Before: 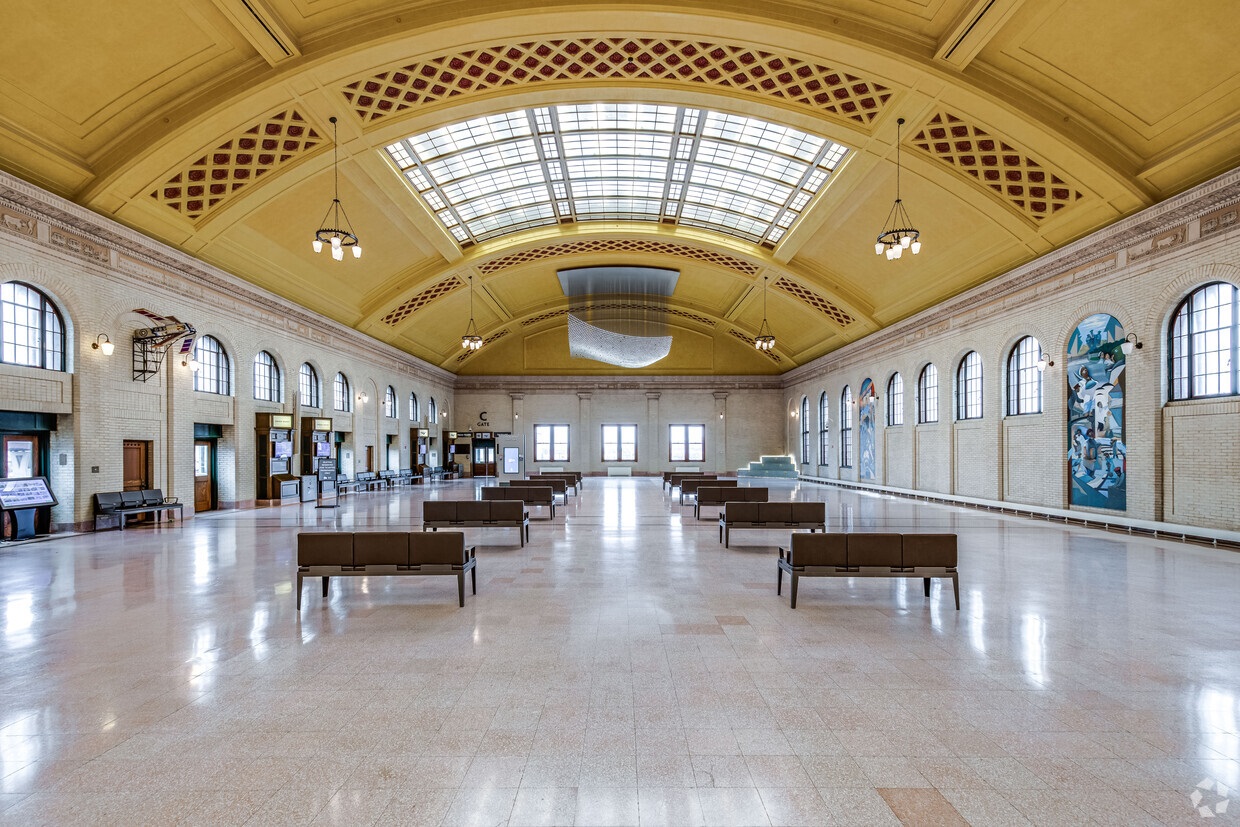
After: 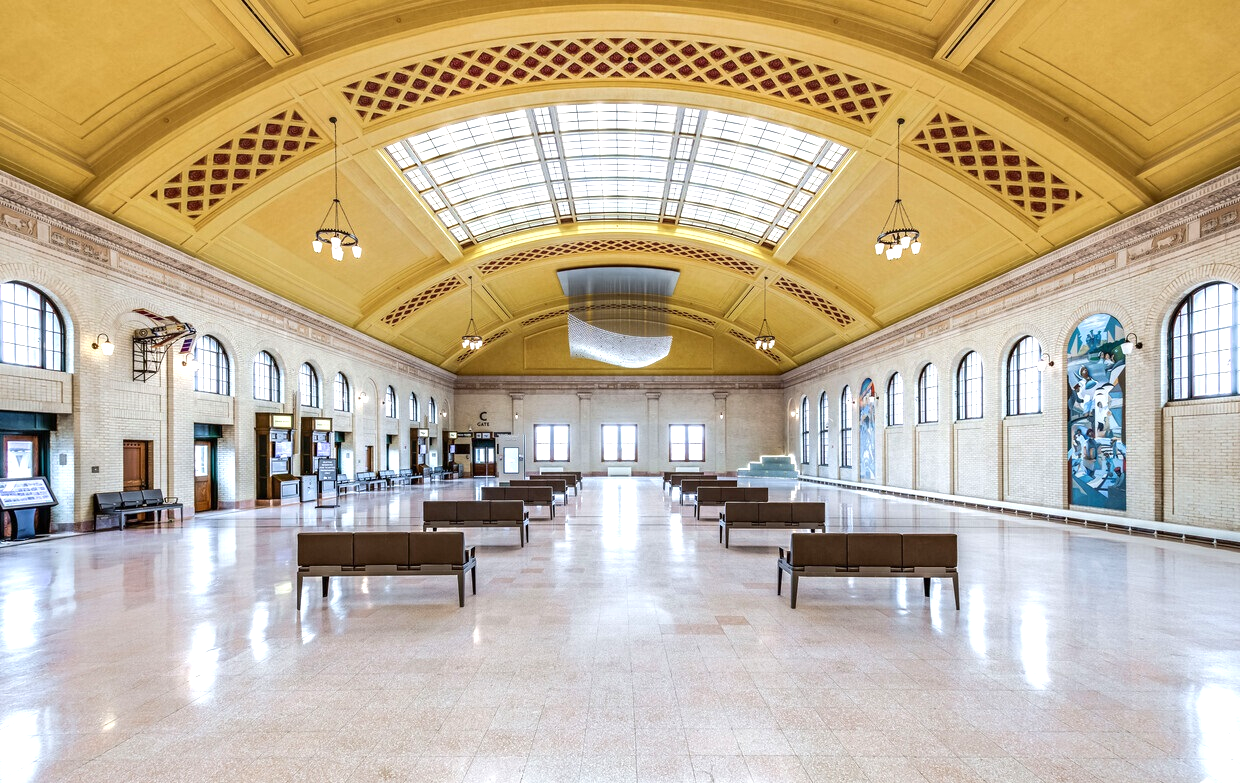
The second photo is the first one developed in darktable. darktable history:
exposure: exposure 0.645 EV, compensate highlight preservation false
crop and rotate: top 0.01%, bottom 5.263%
